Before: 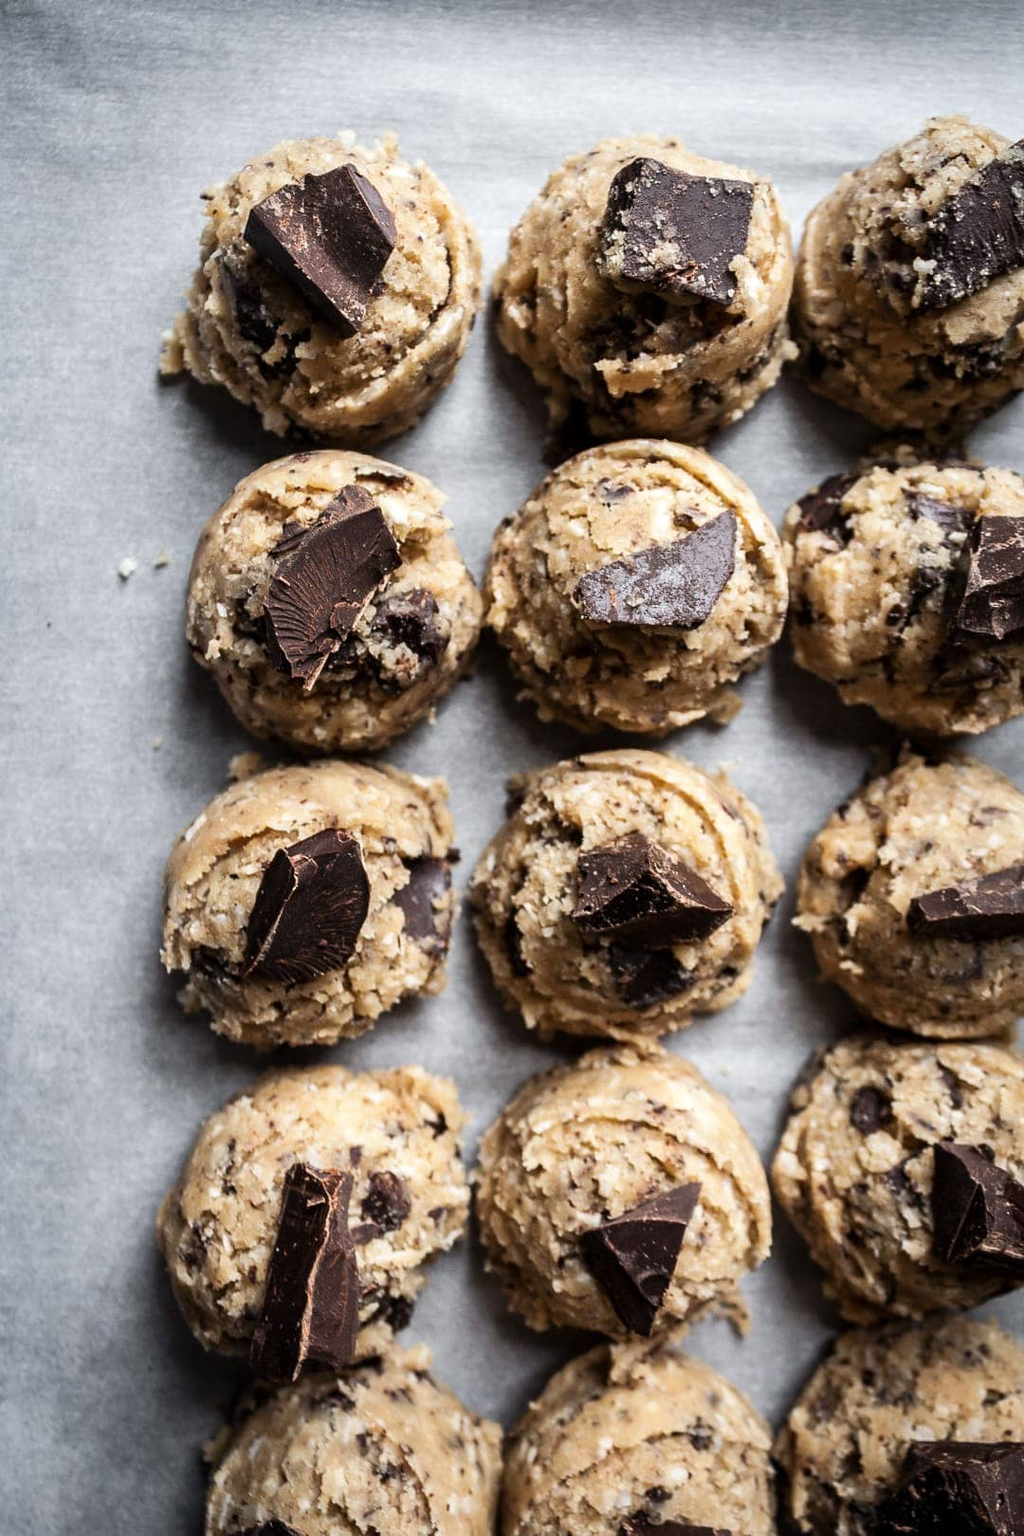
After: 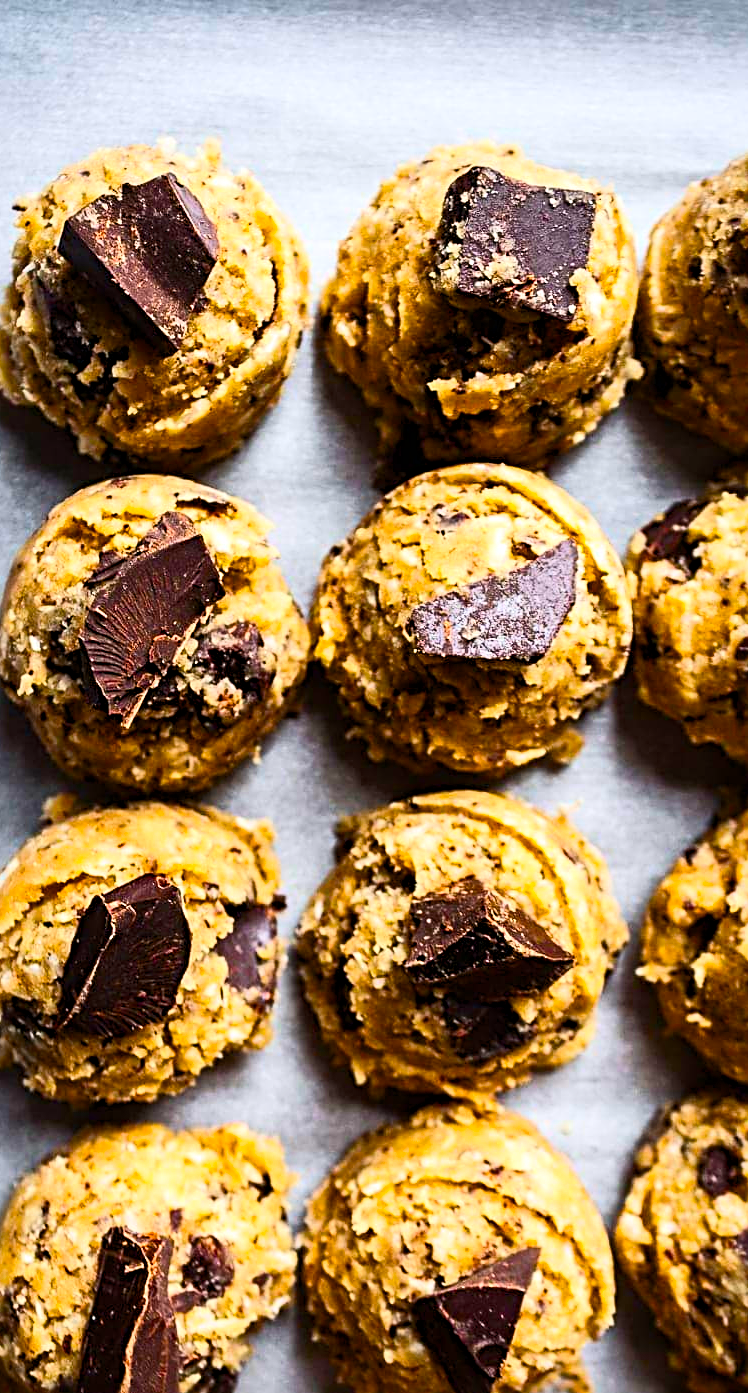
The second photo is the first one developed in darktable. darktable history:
sharpen: radius 4
crop: left 18.479%, right 12.2%, bottom 13.971%
contrast brightness saturation: contrast 0.23, brightness 0.1, saturation 0.29
color balance rgb: linear chroma grading › global chroma 25%, perceptual saturation grading › global saturation 50%
